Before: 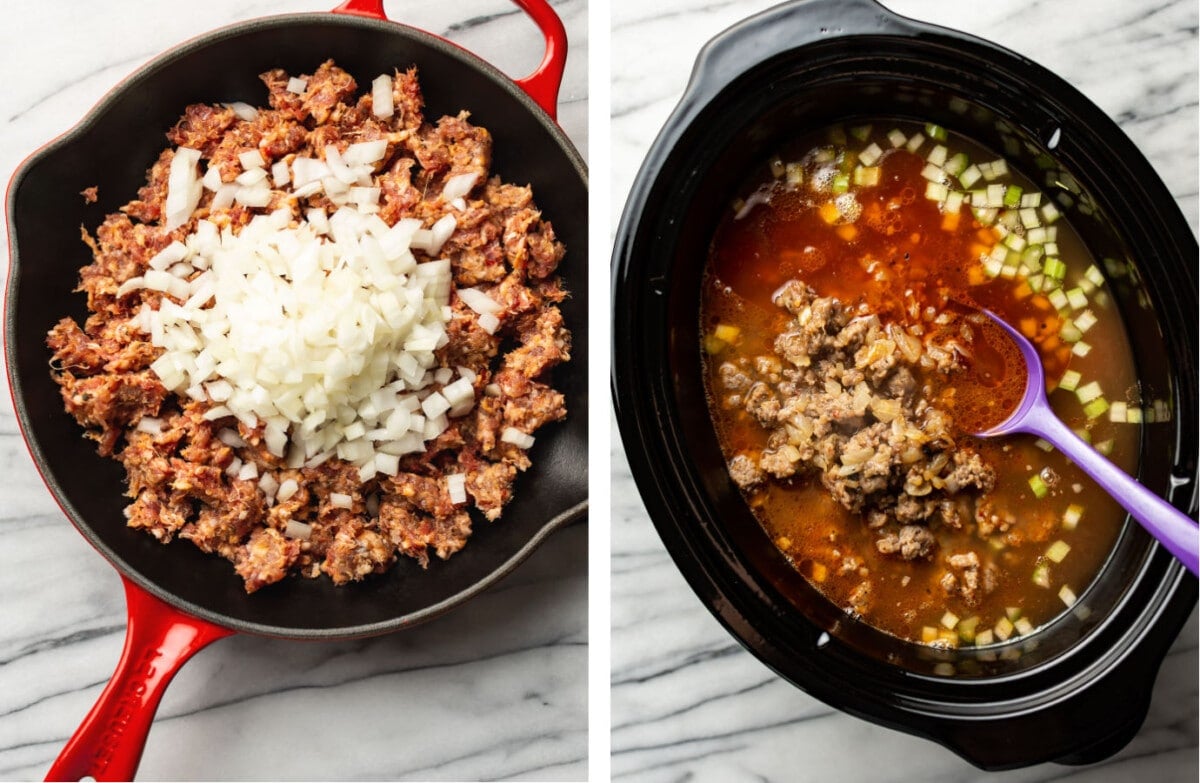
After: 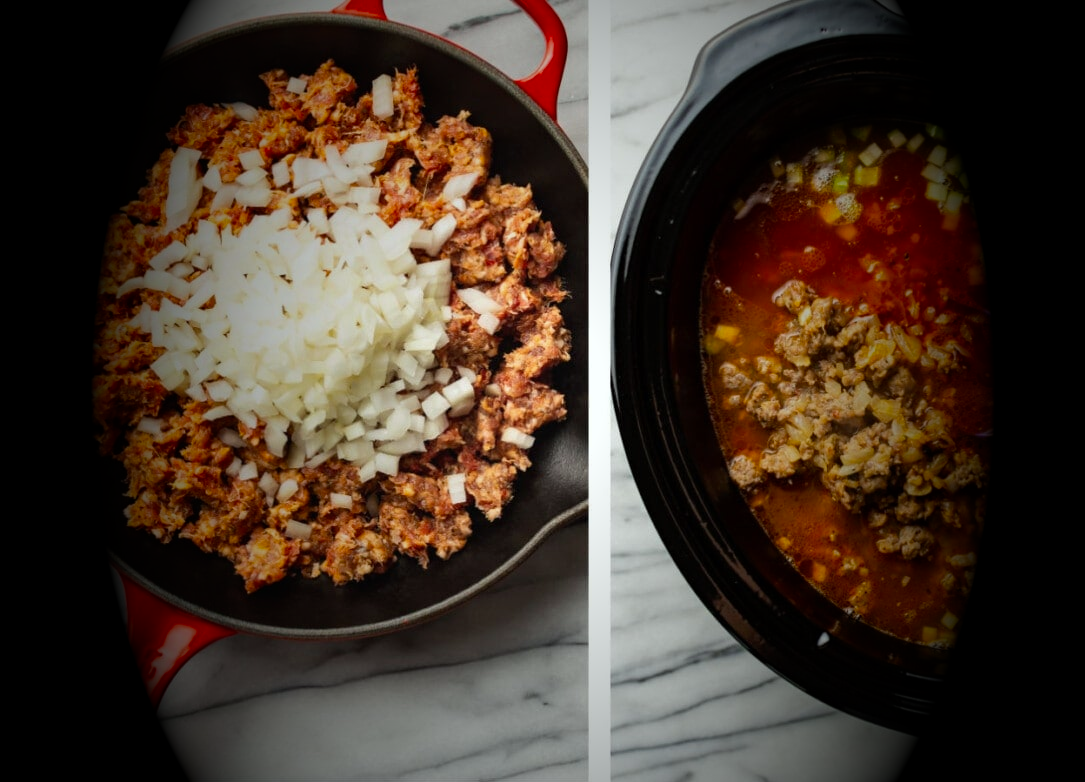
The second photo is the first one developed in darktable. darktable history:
crop: right 9.509%, bottom 0.031%
vignetting: fall-off start 15.9%, fall-off radius 100%, brightness -1, saturation 0.5, width/height ratio 0.719
white balance: red 0.978, blue 0.999
